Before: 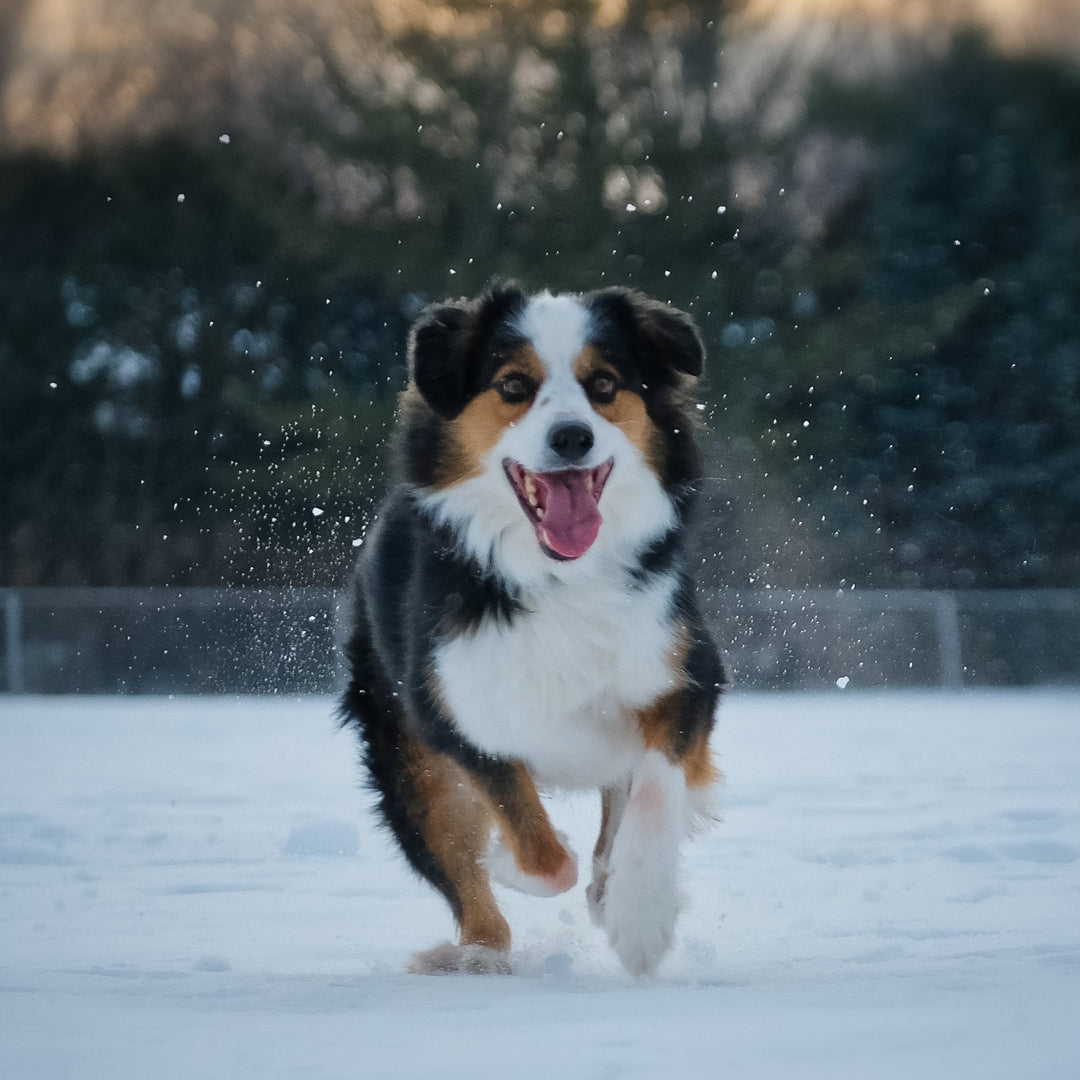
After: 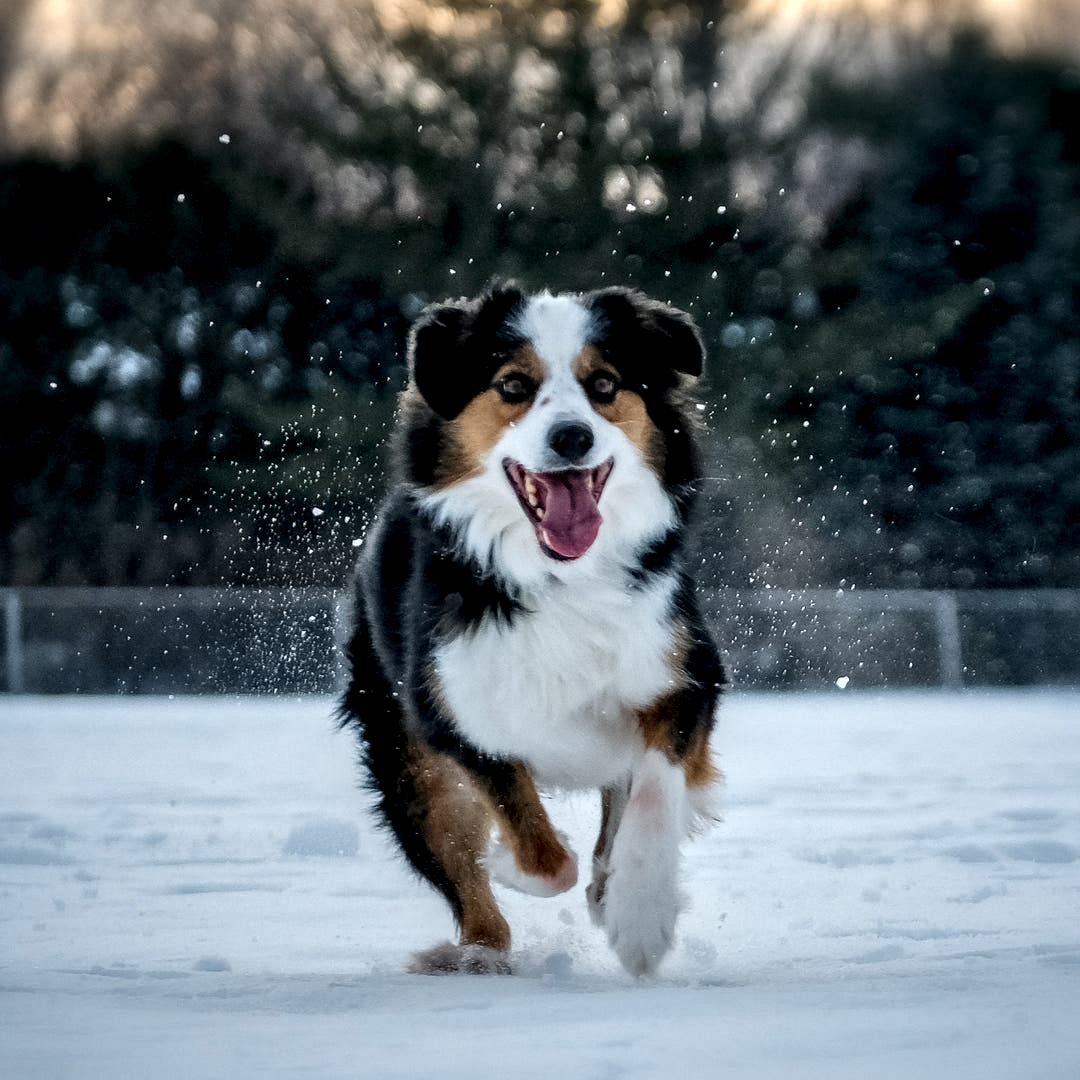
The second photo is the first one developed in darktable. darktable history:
exposure: exposure -0.048 EV, compensate highlight preservation false
local contrast: detail 203%
